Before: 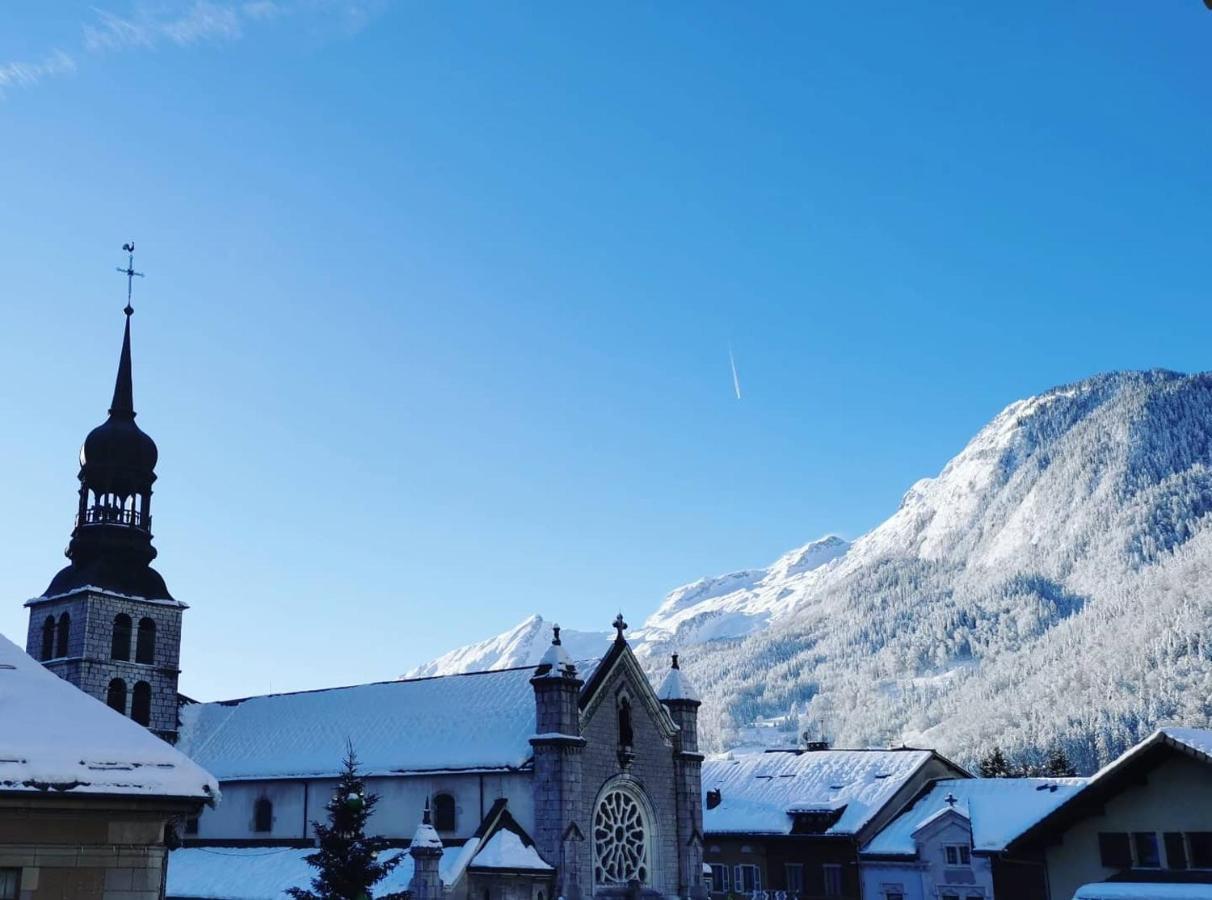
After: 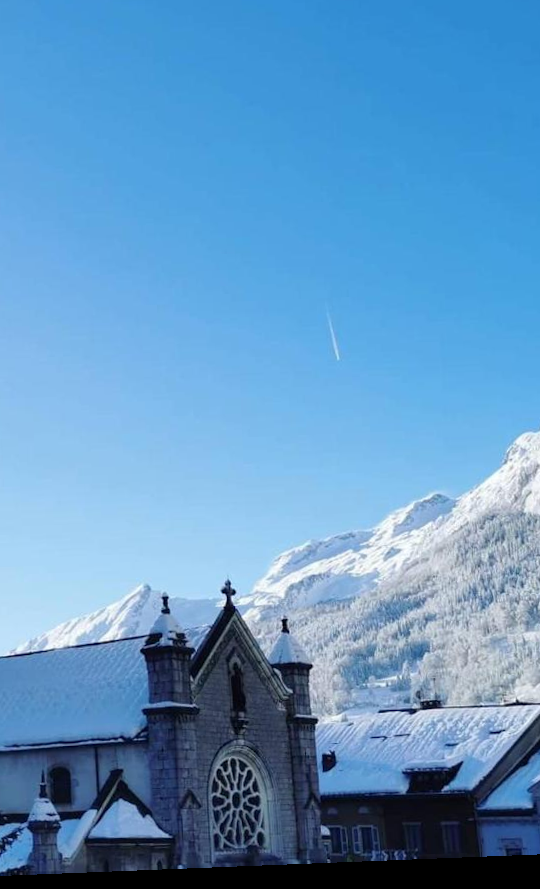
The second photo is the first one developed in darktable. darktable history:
rotate and perspective: rotation -2.29°, automatic cropping off
crop: left 33.452%, top 6.025%, right 23.155%
